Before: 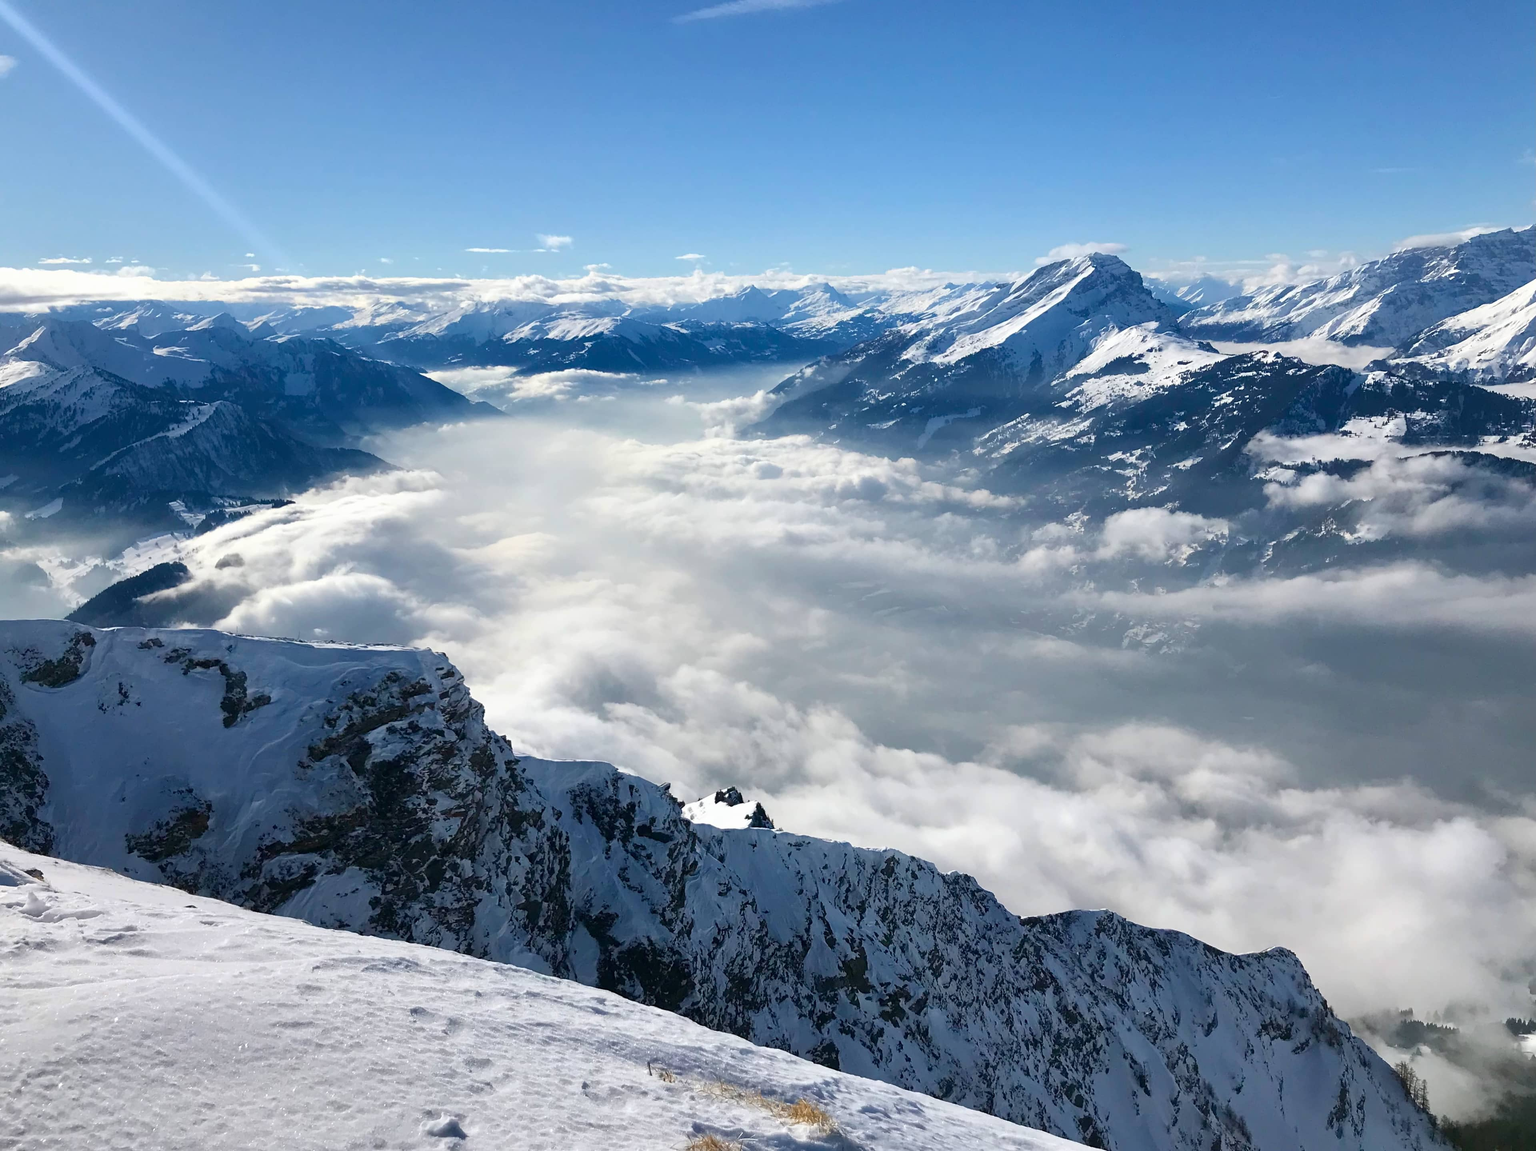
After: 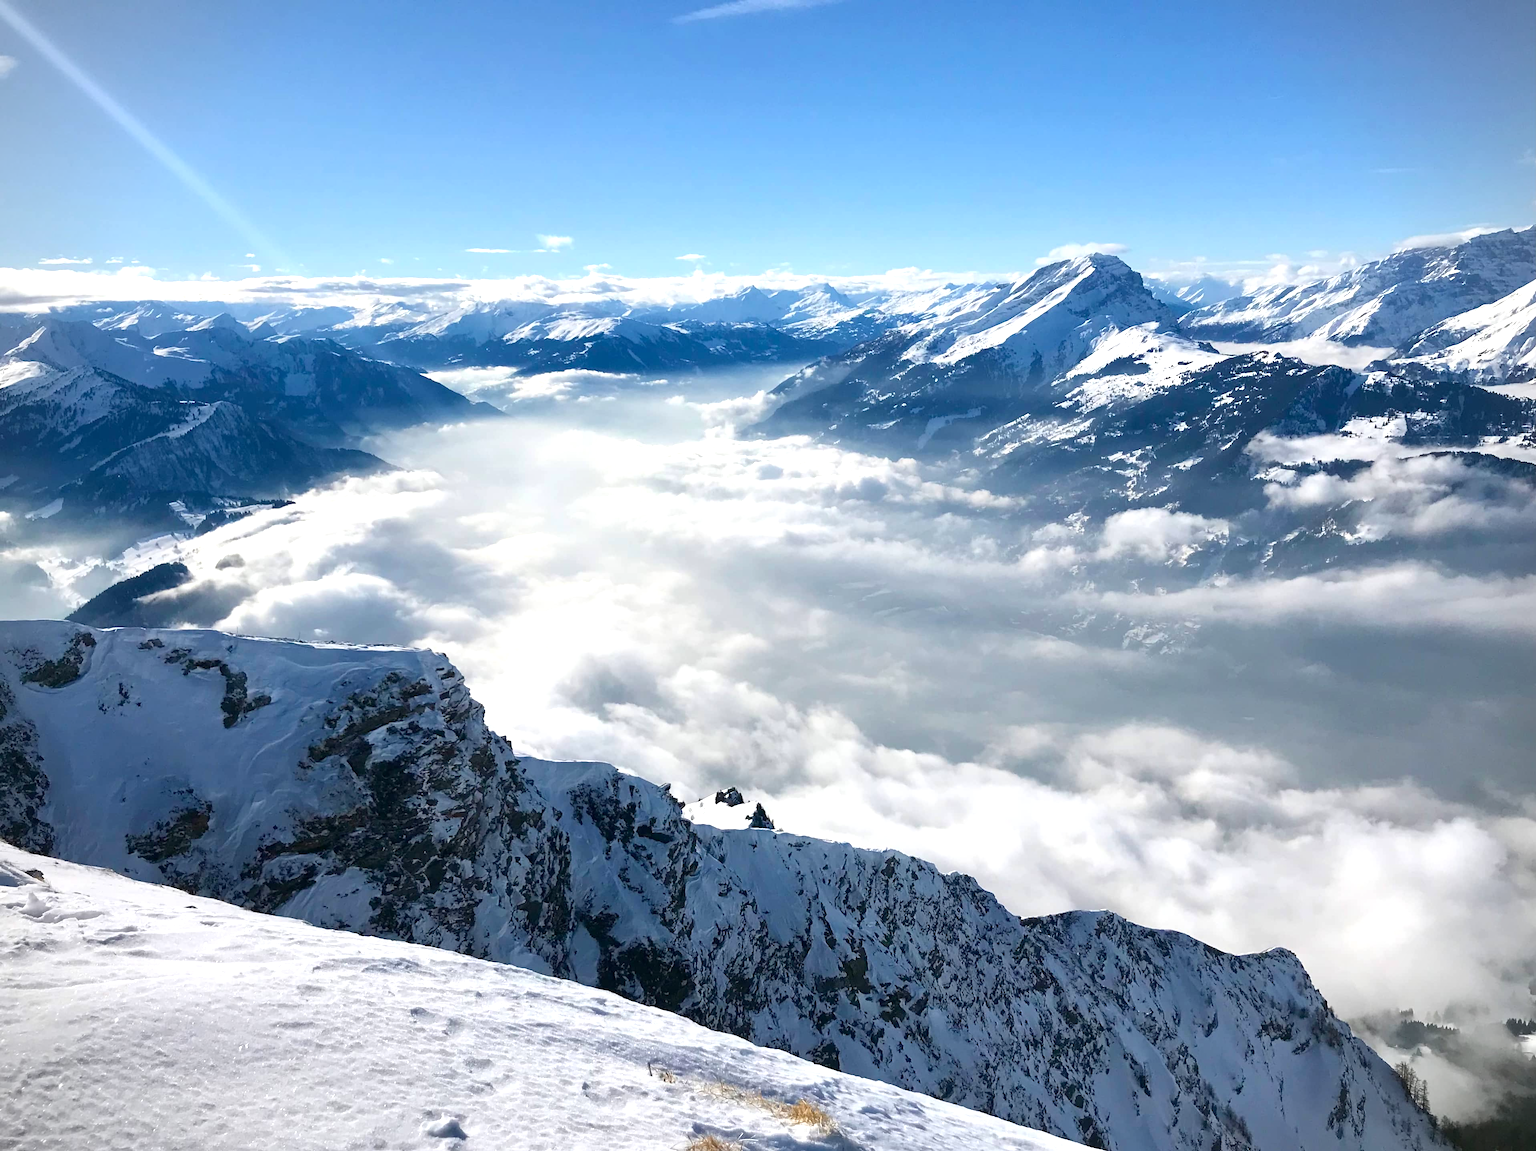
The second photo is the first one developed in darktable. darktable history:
vignetting: fall-off start 91.97%
exposure: black level correction 0.001, exposure 0.499 EV, compensate exposure bias true, compensate highlight preservation false
